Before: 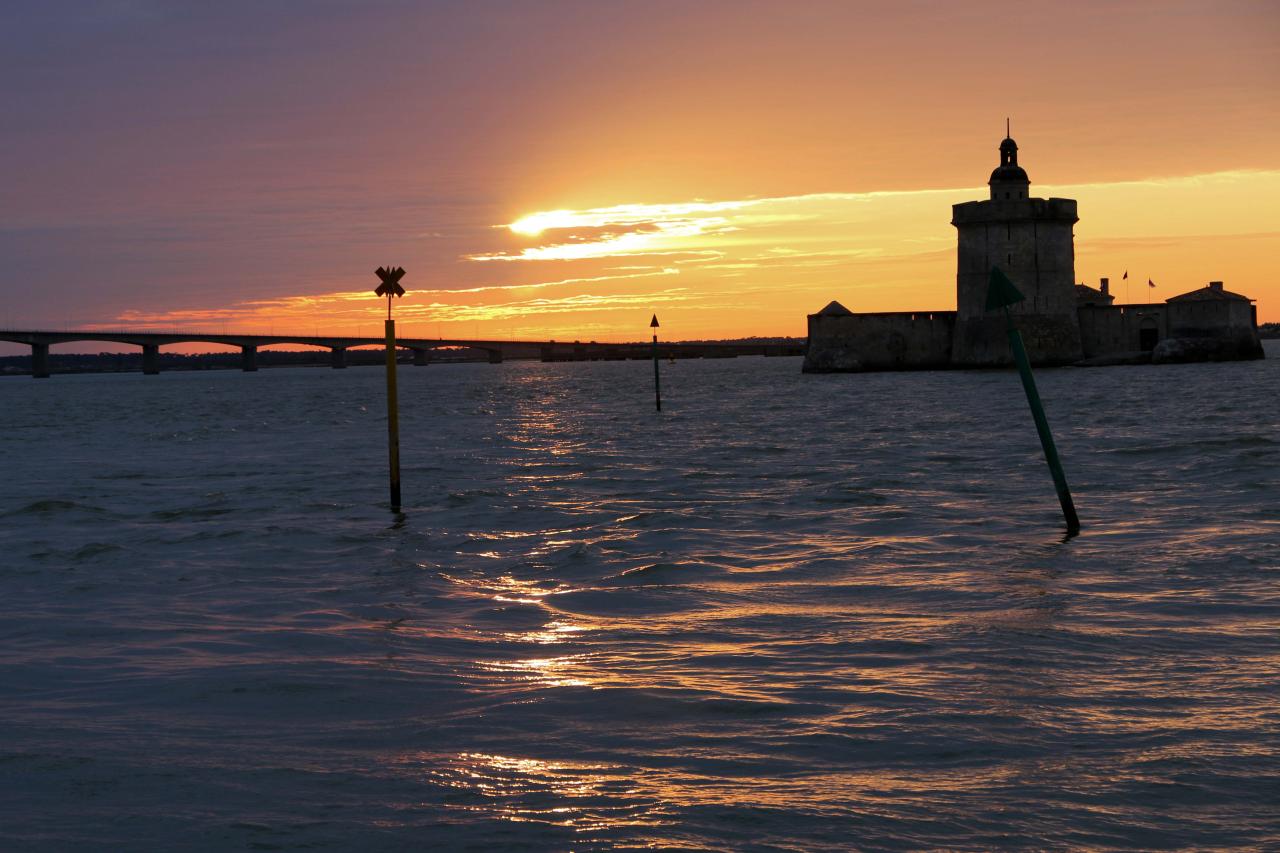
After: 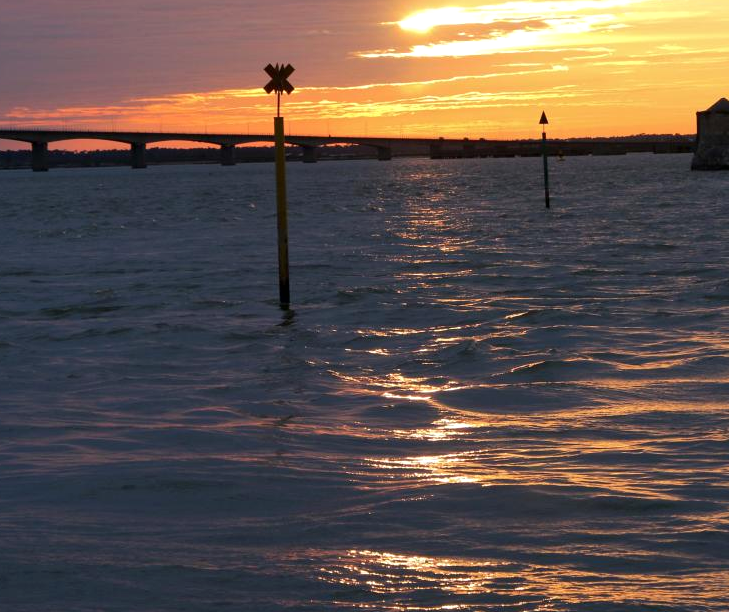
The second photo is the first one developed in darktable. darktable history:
exposure: exposure 0.202 EV, compensate highlight preservation false
crop: left 8.679%, top 23.829%, right 34.345%, bottom 4.347%
